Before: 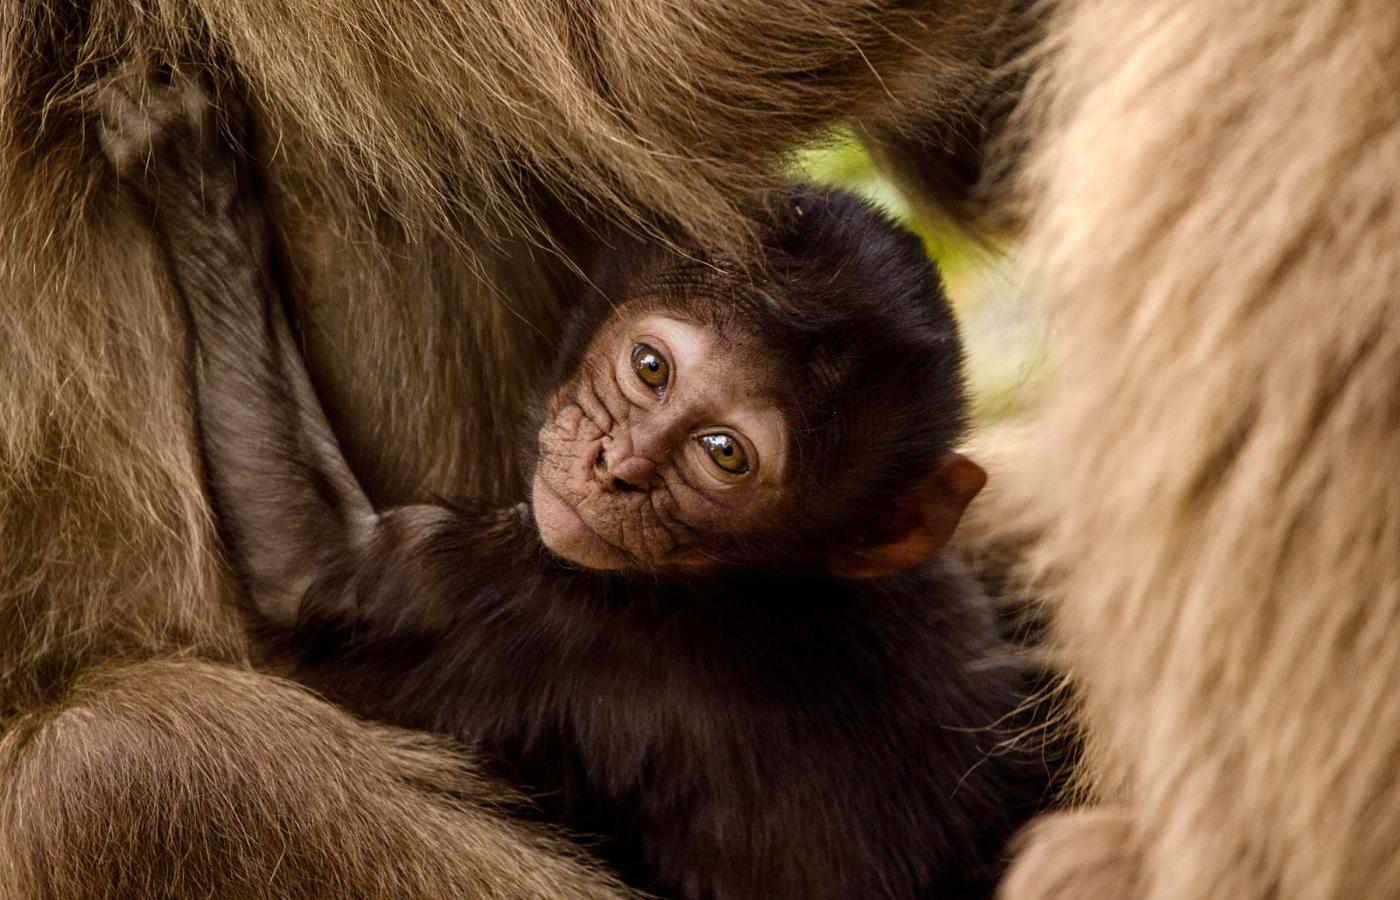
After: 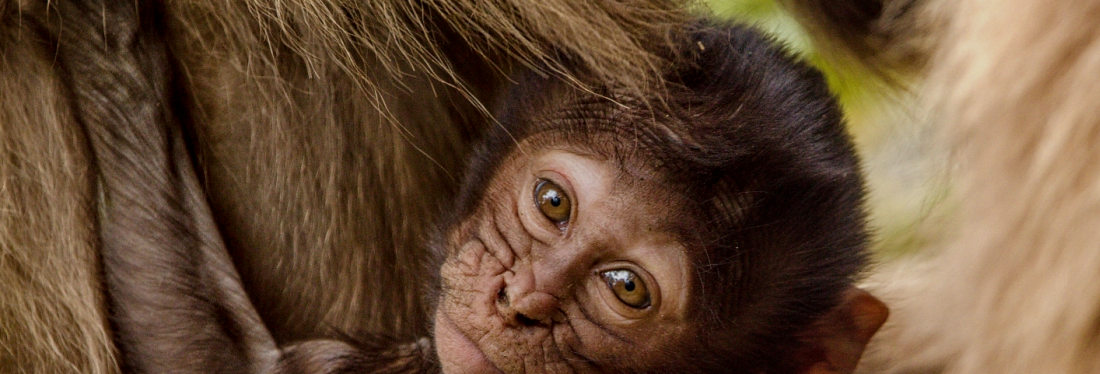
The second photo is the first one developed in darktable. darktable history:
crop: left 7.036%, top 18.398%, right 14.379%, bottom 40.043%
local contrast: detail 117%
tone equalizer: -8 EV 0.25 EV, -7 EV 0.417 EV, -6 EV 0.417 EV, -5 EV 0.25 EV, -3 EV -0.25 EV, -2 EV -0.417 EV, -1 EV -0.417 EV, +0 EV -0.25 EV, edges refinement/feathering 500, mask exposure compensation -1.57 EV, preserve details guided filter
